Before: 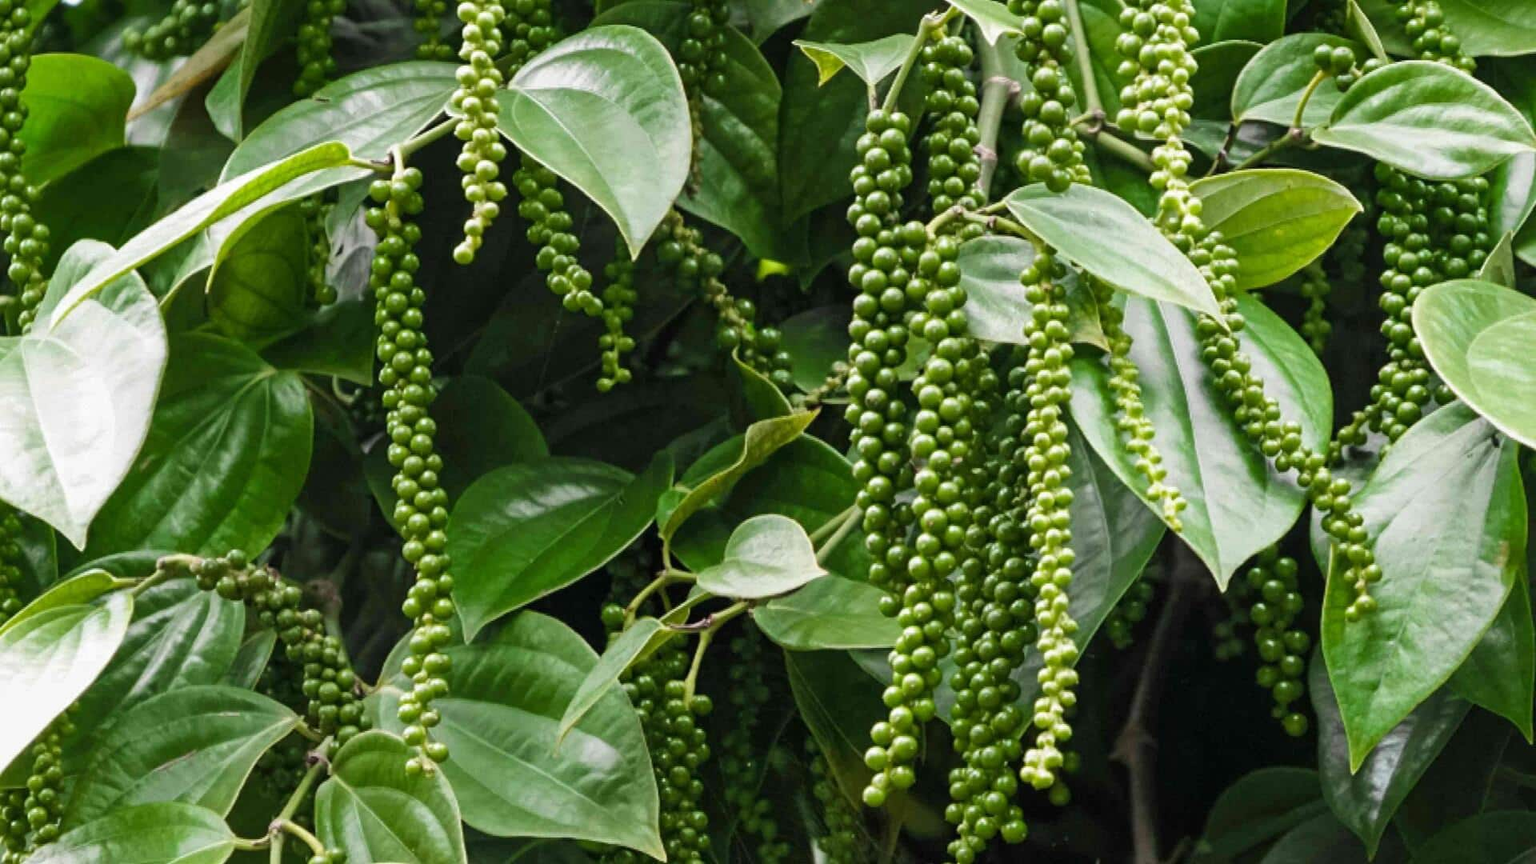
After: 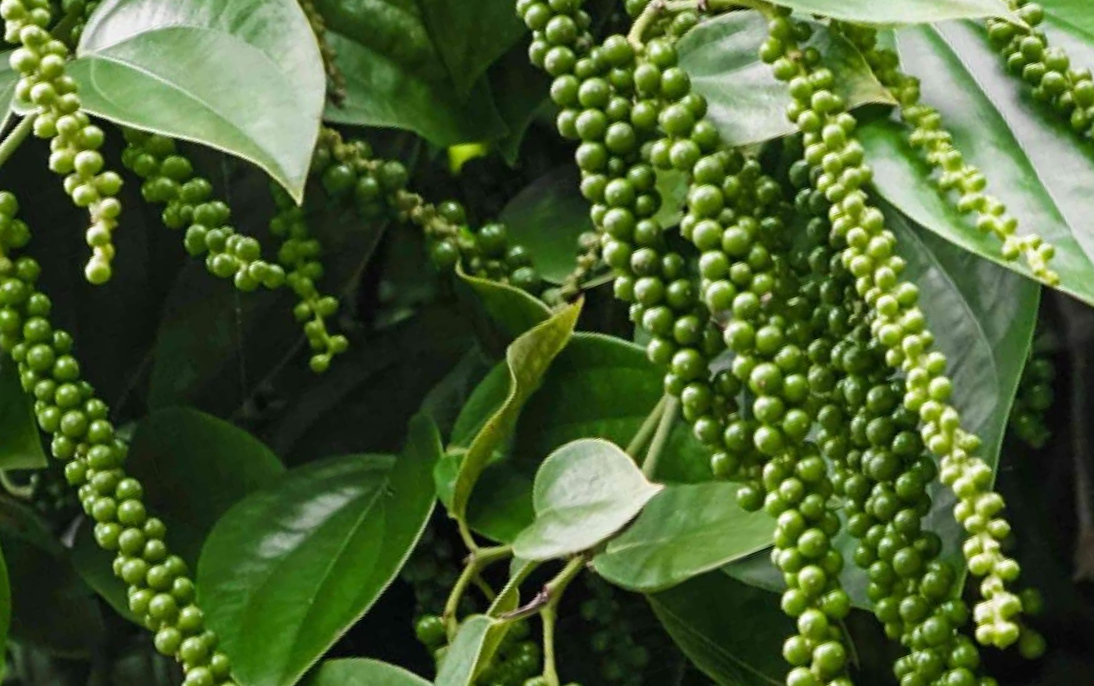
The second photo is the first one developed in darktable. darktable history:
crop and rotate: angle 20.41°, left 6.904%, right 4.325%, bottom 1.089%
